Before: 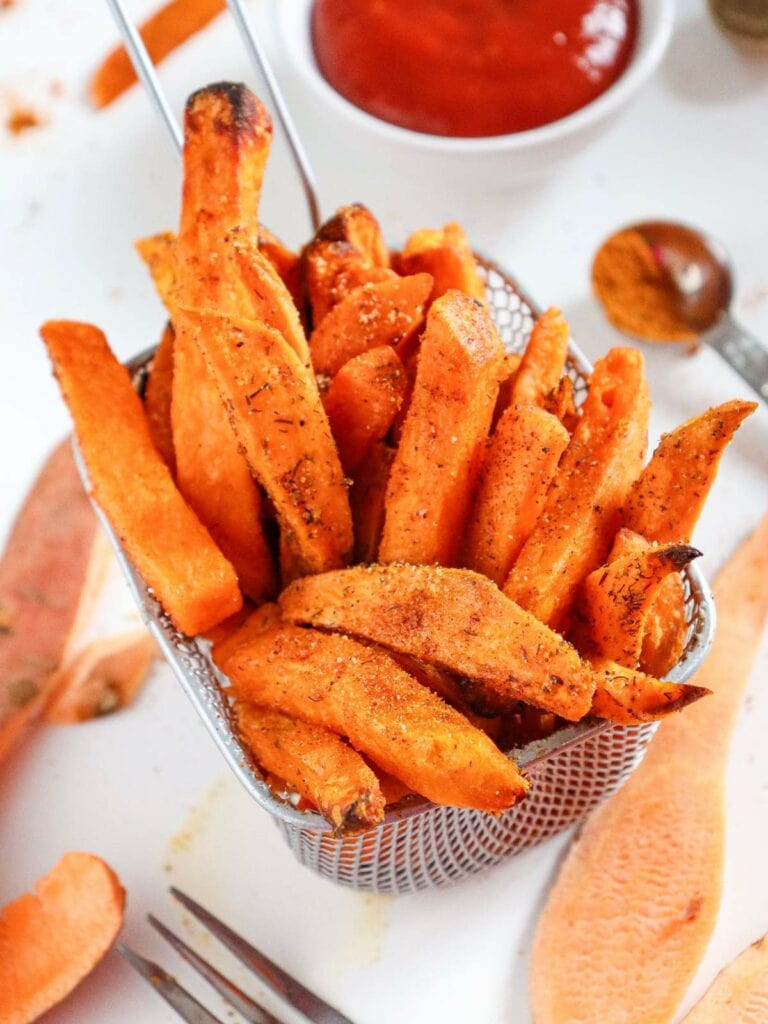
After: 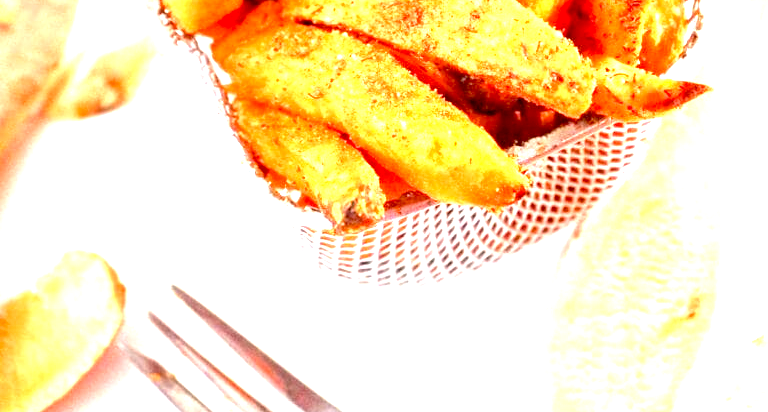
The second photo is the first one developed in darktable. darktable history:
exposure: black level correction 0.006, exposure 2.072 EV, compensate highlight preservation false
crop and rotate: top 58.9%, bottom 0.803%
